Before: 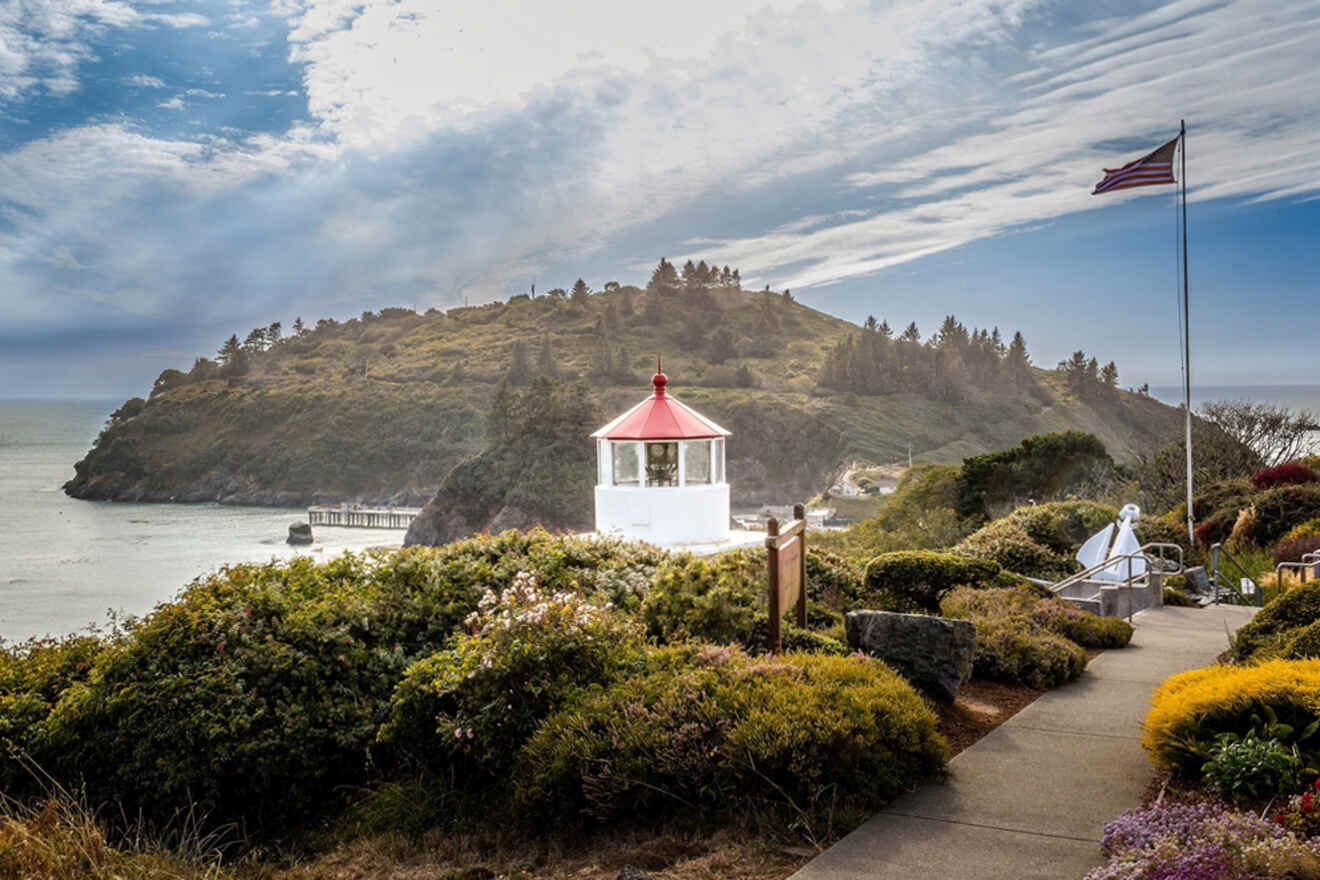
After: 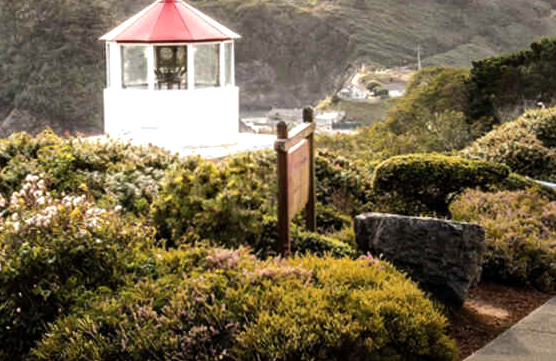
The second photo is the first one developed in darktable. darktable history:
shadows and highlights: radius 100.41, shadows 50.55, highlights -64.36, highlights color adjustment 49.82%, soften with gaussian
tone equalizer: -8 EV -0.417 EV, -7 EV -0.389 EV, -6 EV -0.333 EV, -5 EV -0.222 EV, -3 EV 0.222 EV, -2 EV 0.333 EV, -1 EV 0.389 EV, +0 EV 0.417 EV, edges refinement/feathering 500, mask exposure compensation -1.57 EV, preserve details no
crop: left 37.221%, top 45.169%, right 20.63%, bottom 13.777%
